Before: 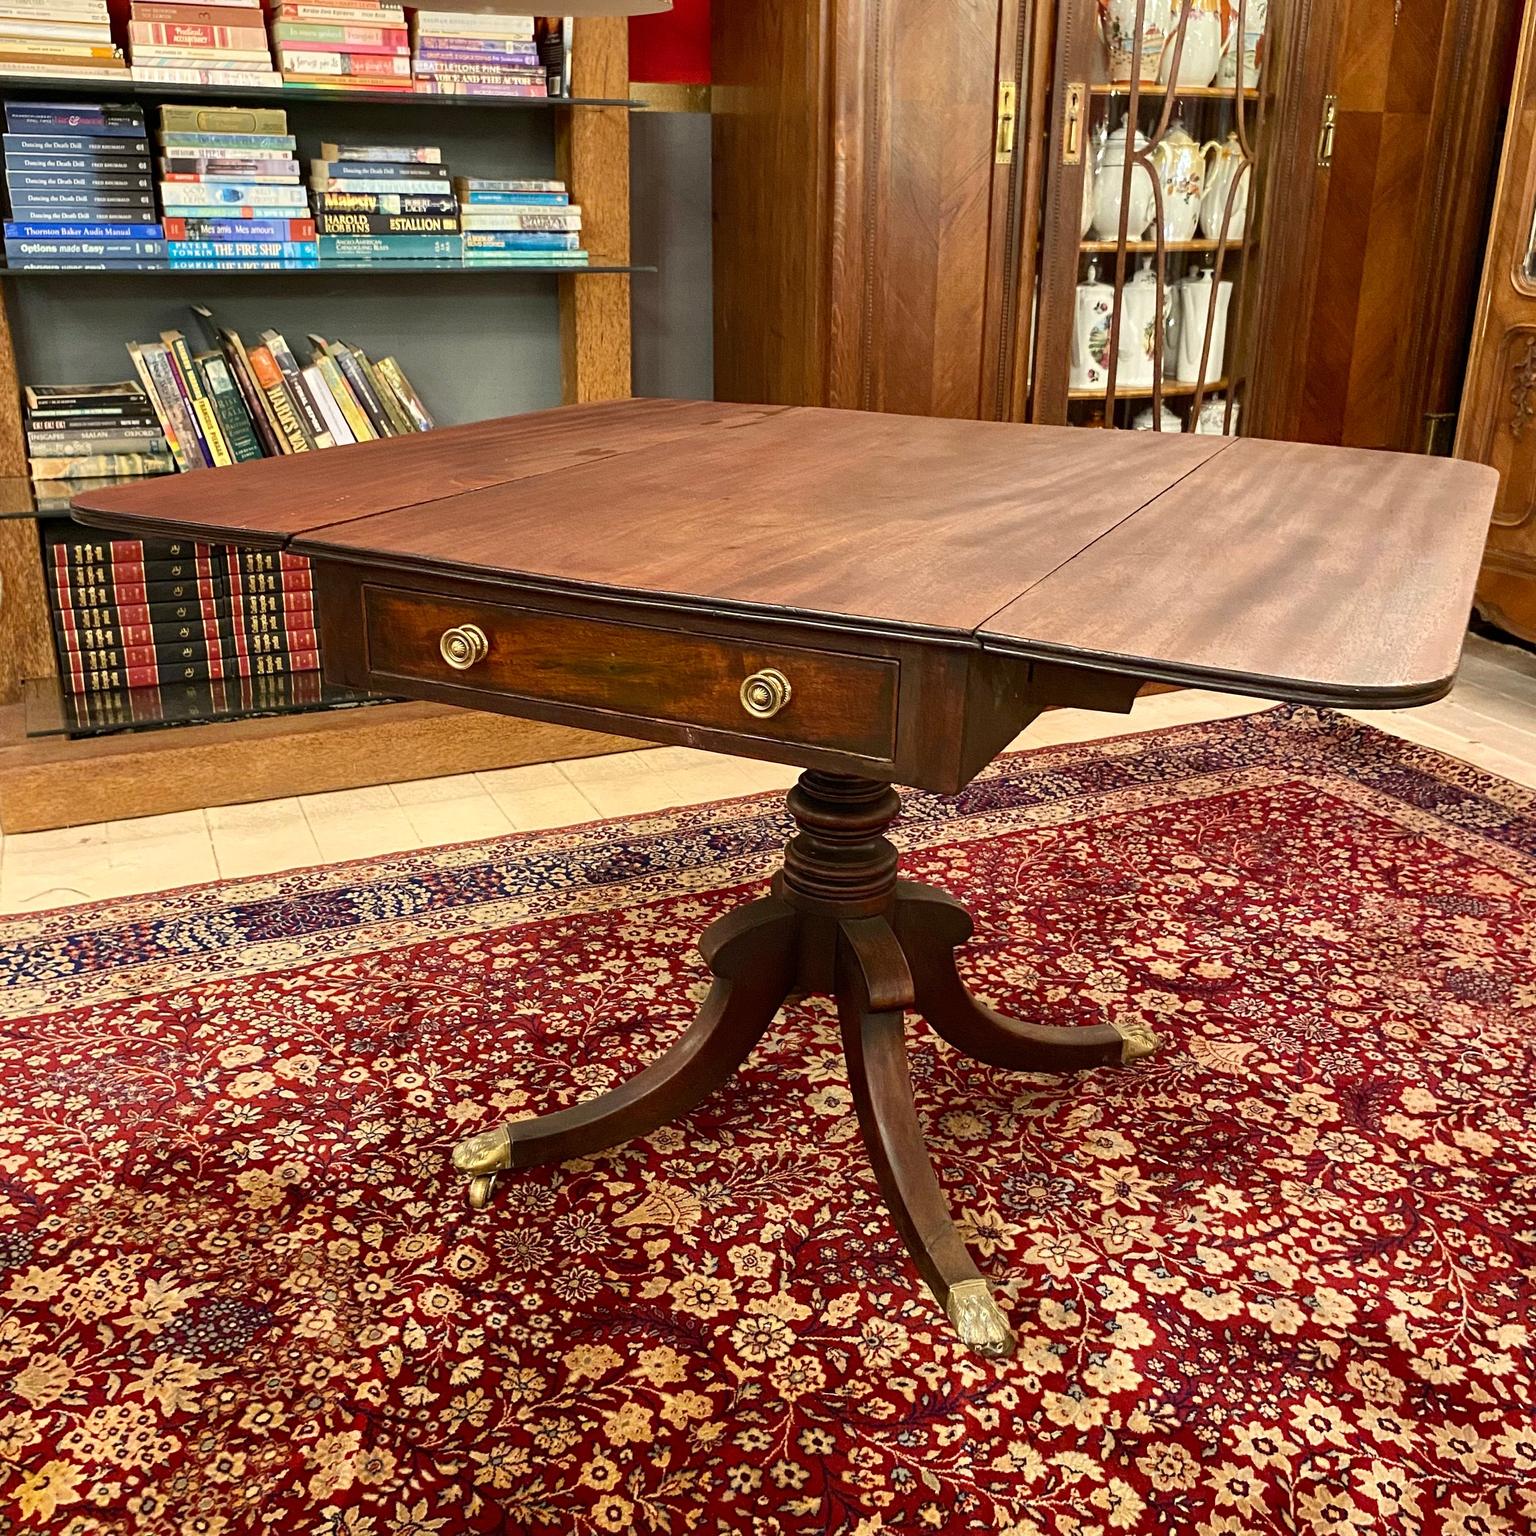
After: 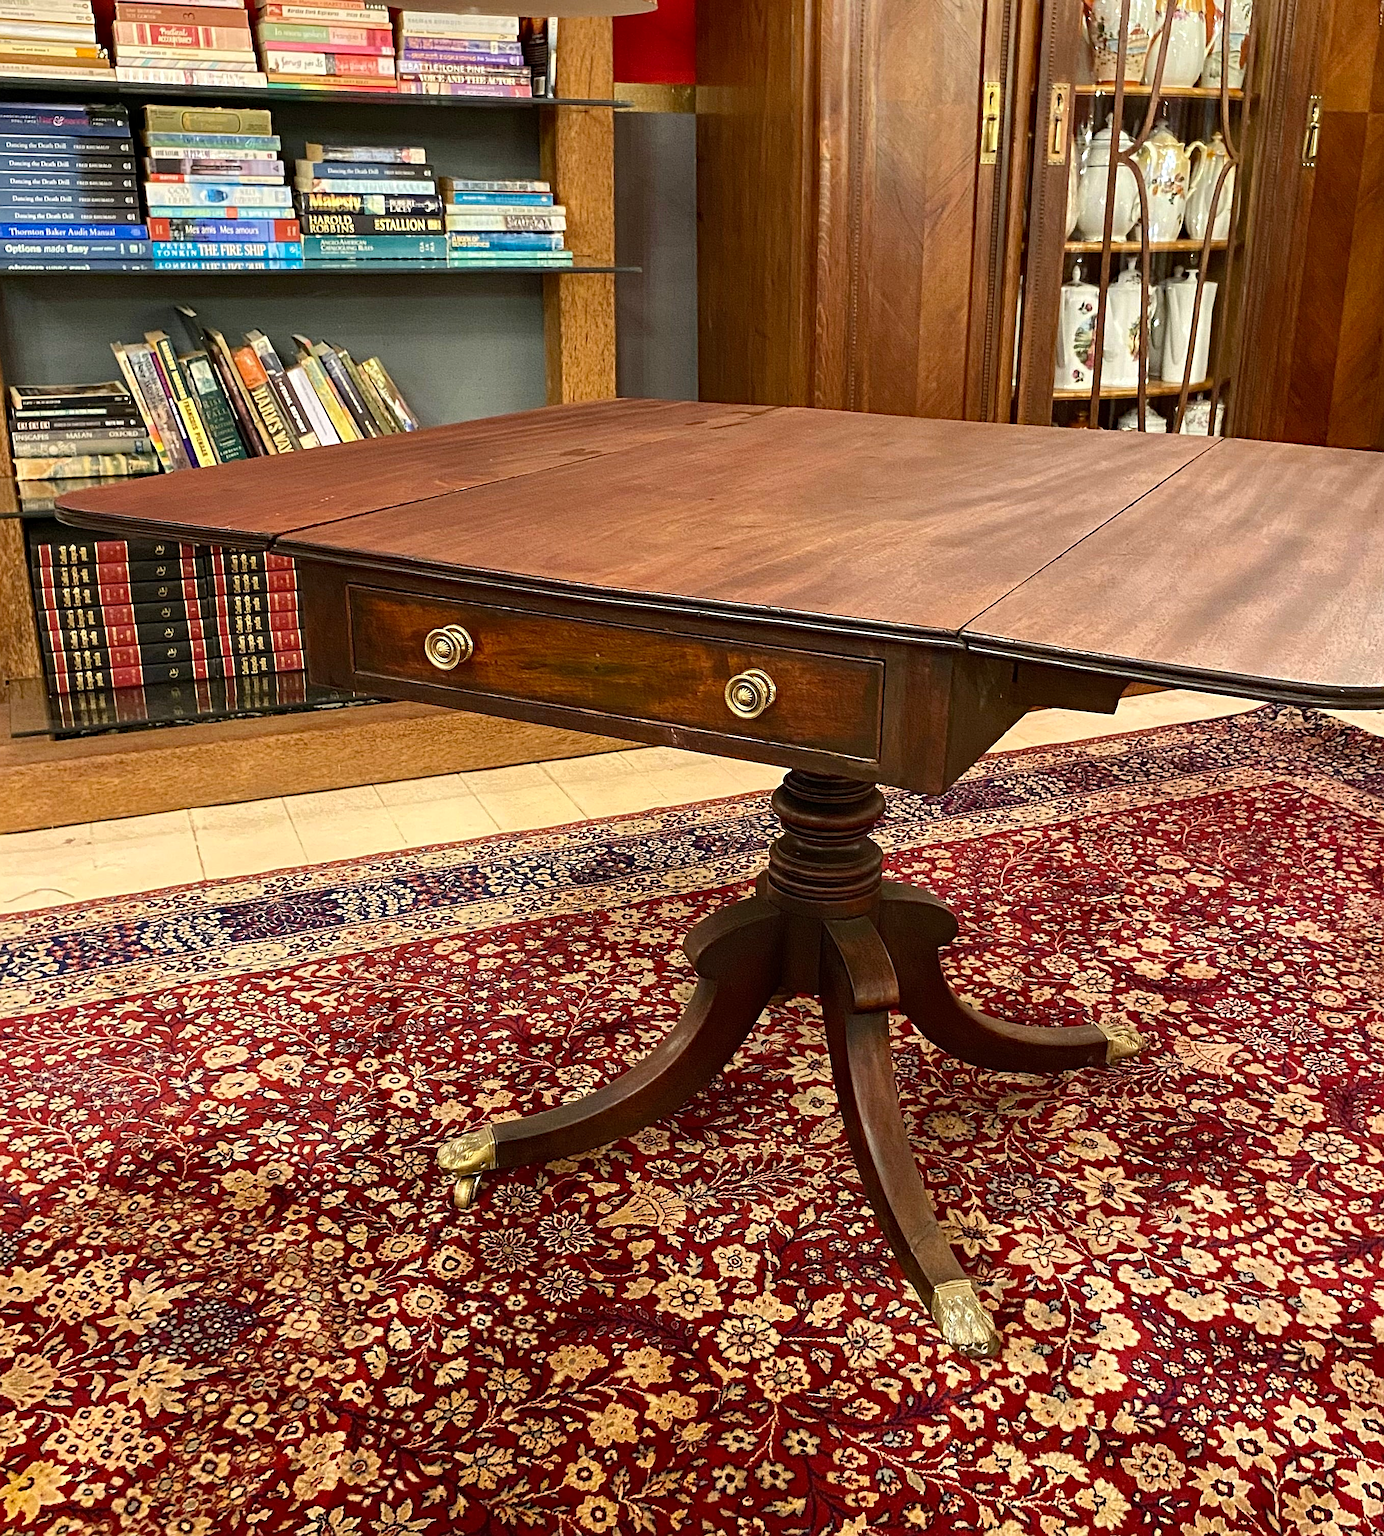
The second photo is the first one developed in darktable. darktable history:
sharpen: on, module defaults
crop and rotate: left 1.088%, right 8.807%
tone equalizer: on, module defaults
haze removal: compatibility mode true, adaptive false
